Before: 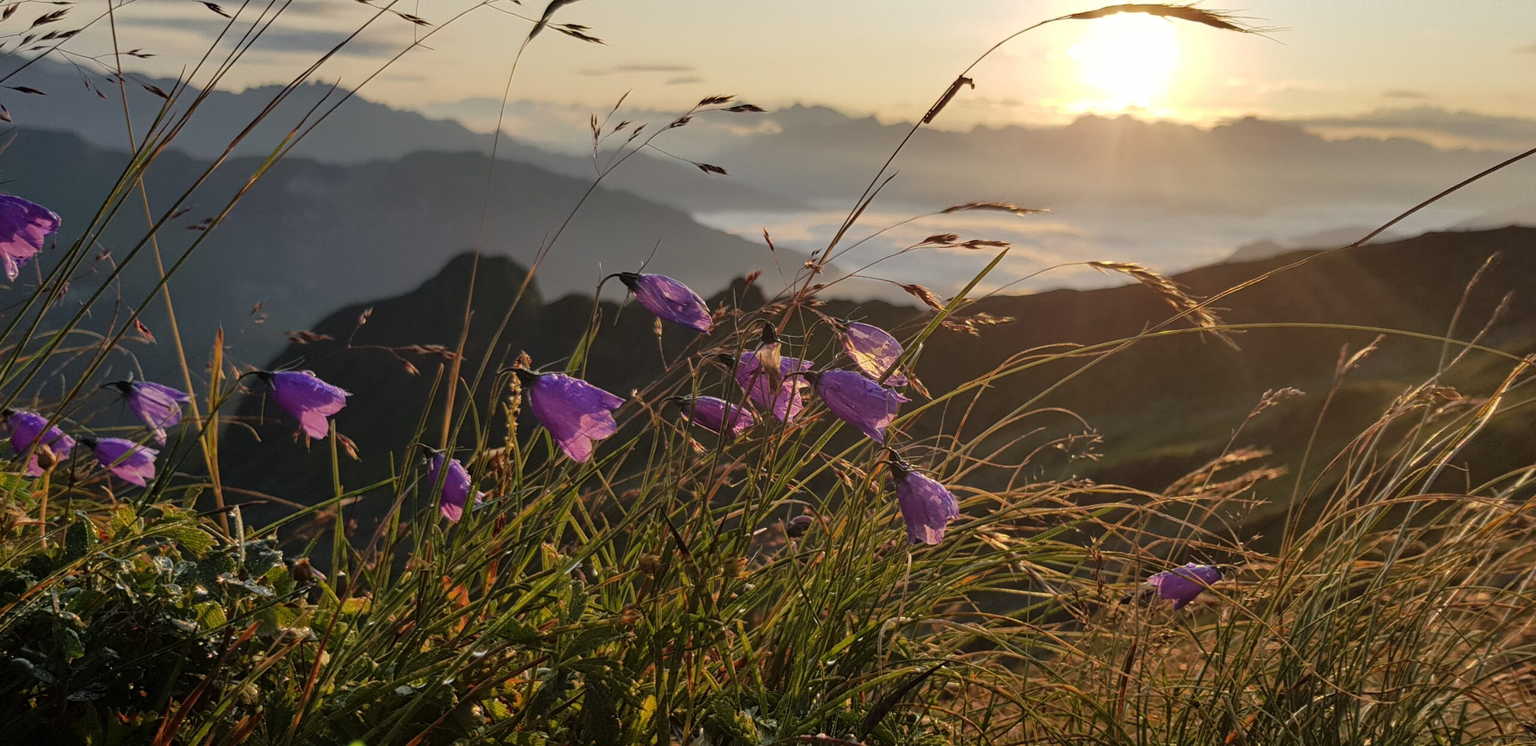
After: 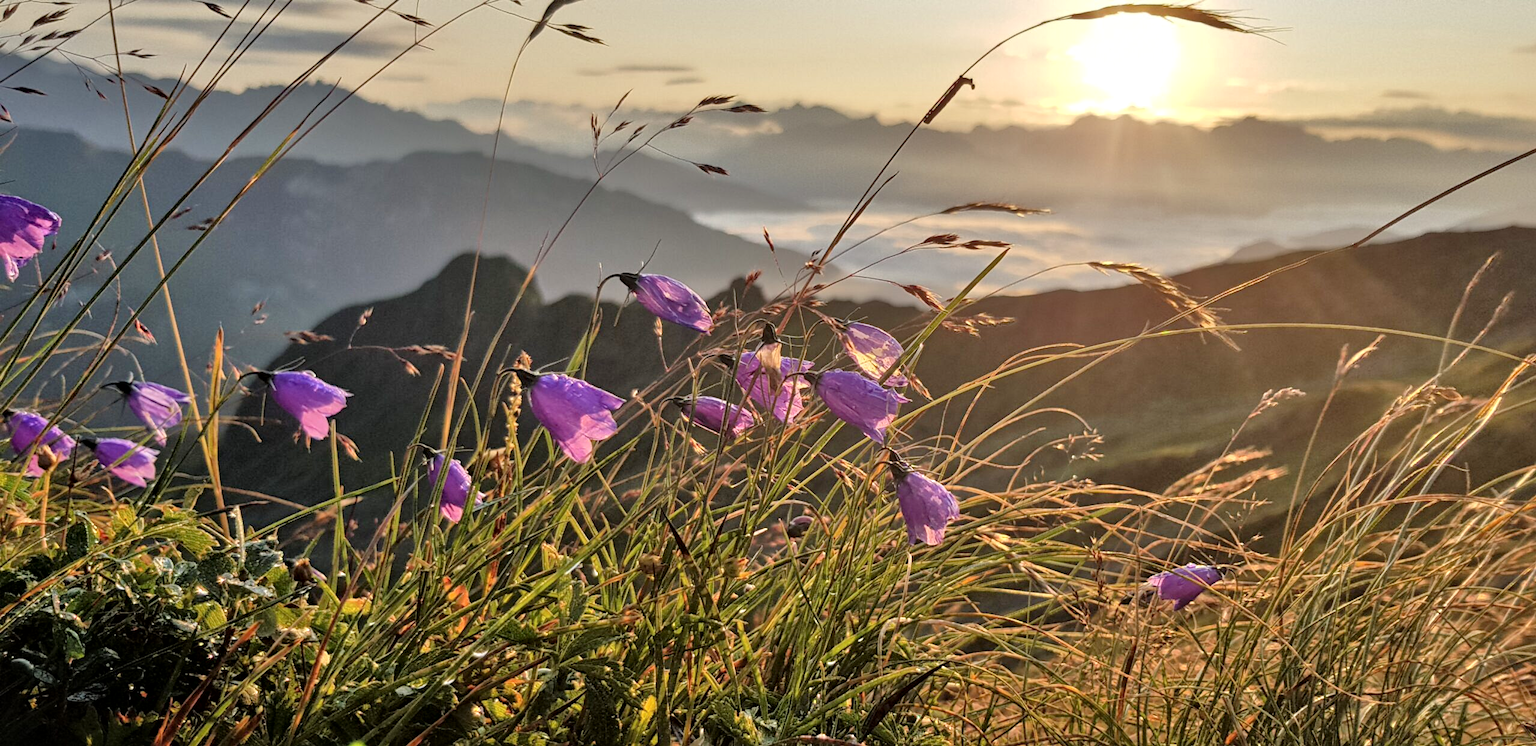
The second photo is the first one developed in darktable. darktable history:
local contrast: mode bilateral grid, contrast 20, coarseness 49, detail 150%, midtone range 0.2
tone equalizer: -7 EV 0.146 EV, -6 EV 0.578 EV, -5 EV 1.19 EV, -4 EV 1.34 EV, -3 EV 1.14 EV, -2 EV 0.6 EV, -1 EV 0.164 EV
